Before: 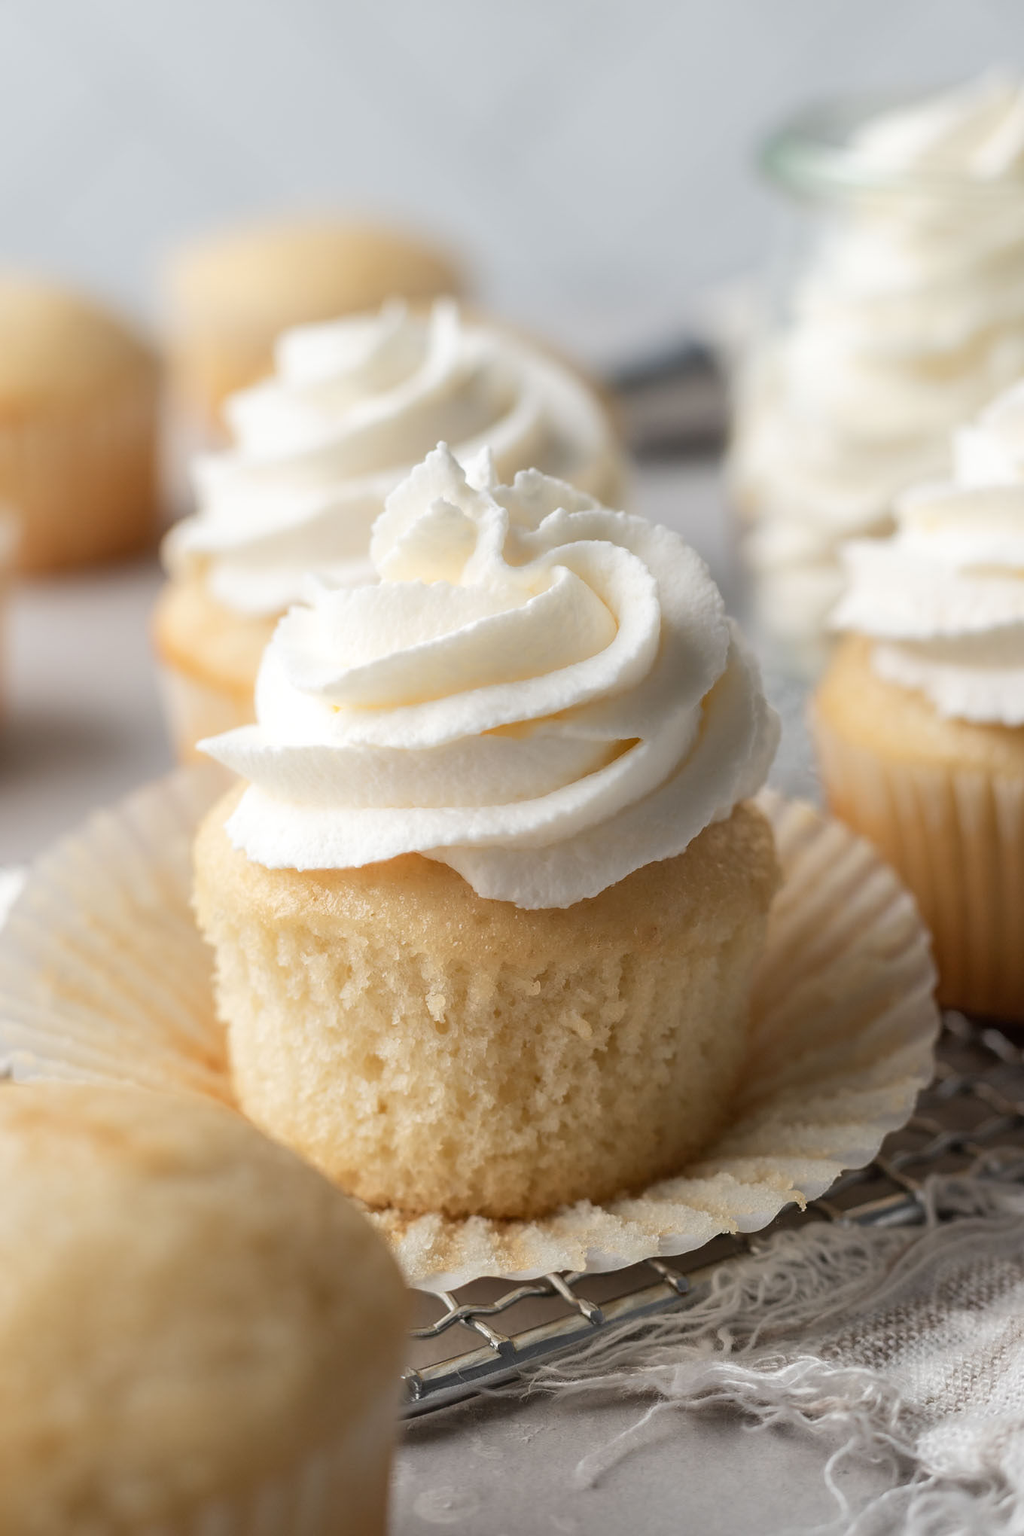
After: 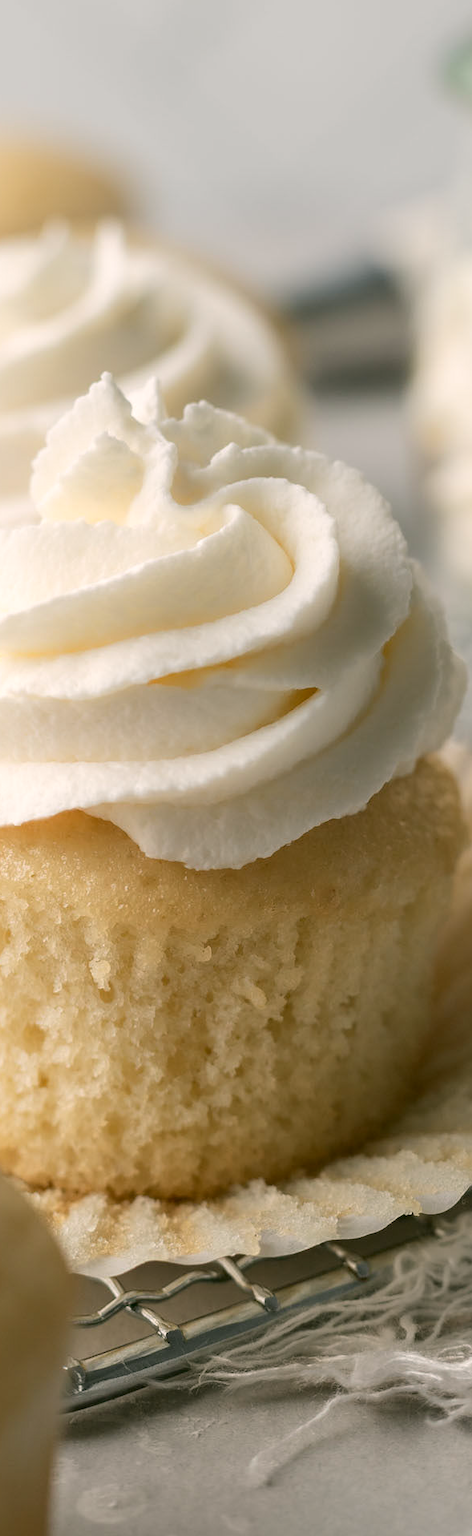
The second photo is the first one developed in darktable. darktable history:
color correction: highlights a* 4.02, highlights b* 4.98, shadows a* -7.55, shadows b* 4.98
crop: left 33.452%, top 6.025%, right 23.155%
